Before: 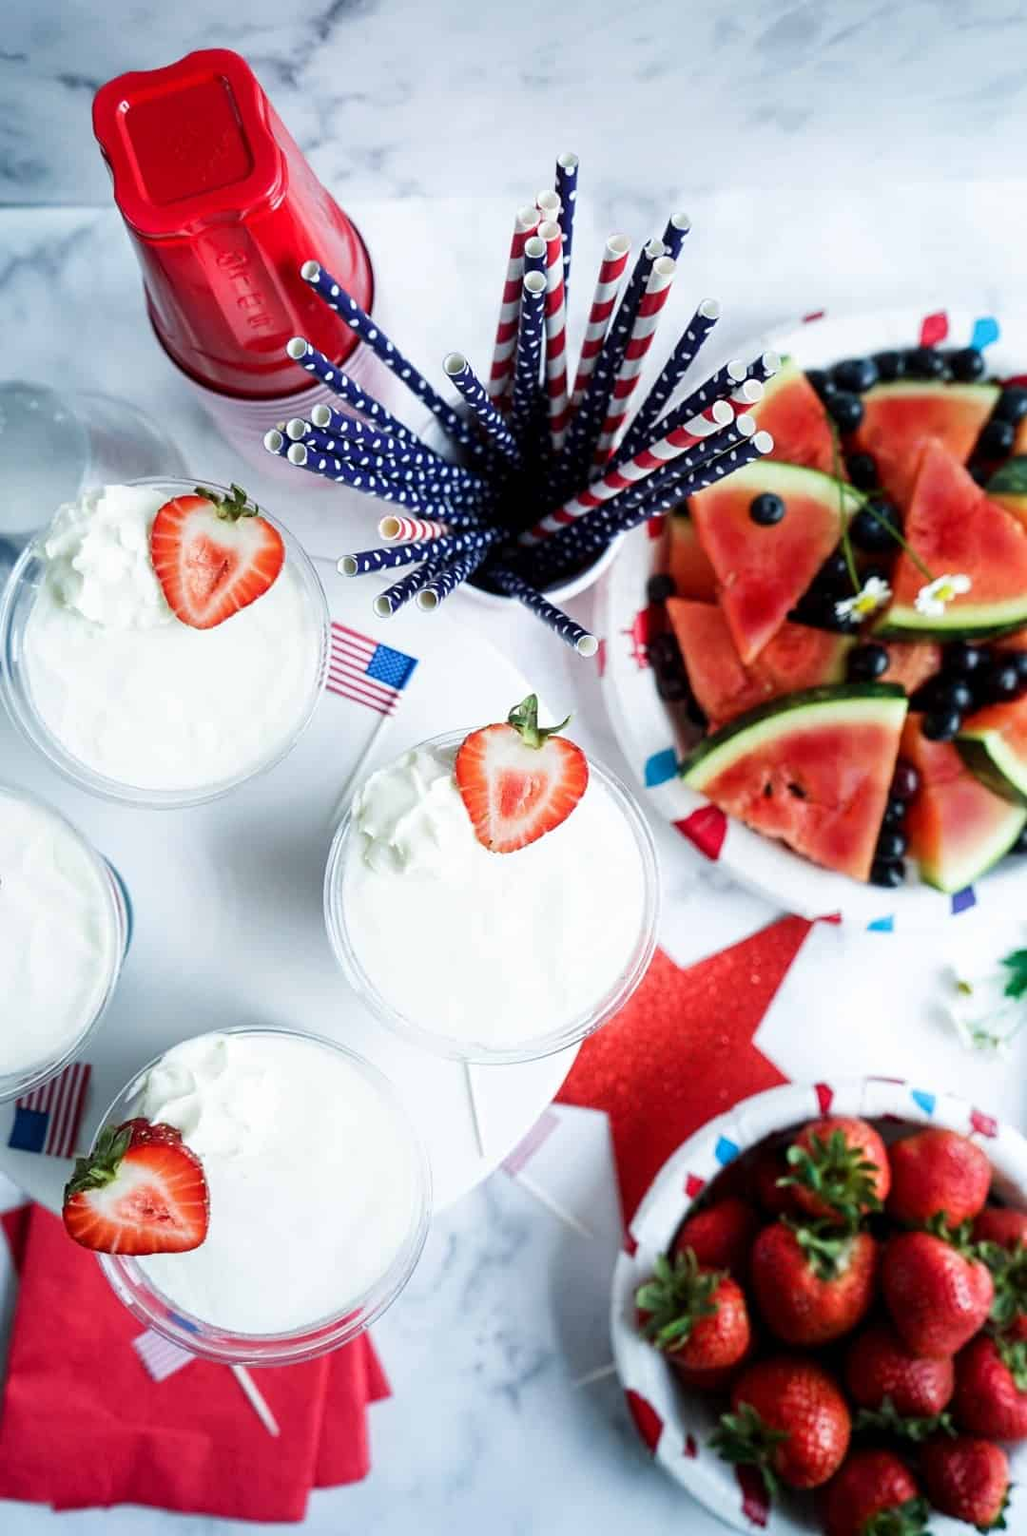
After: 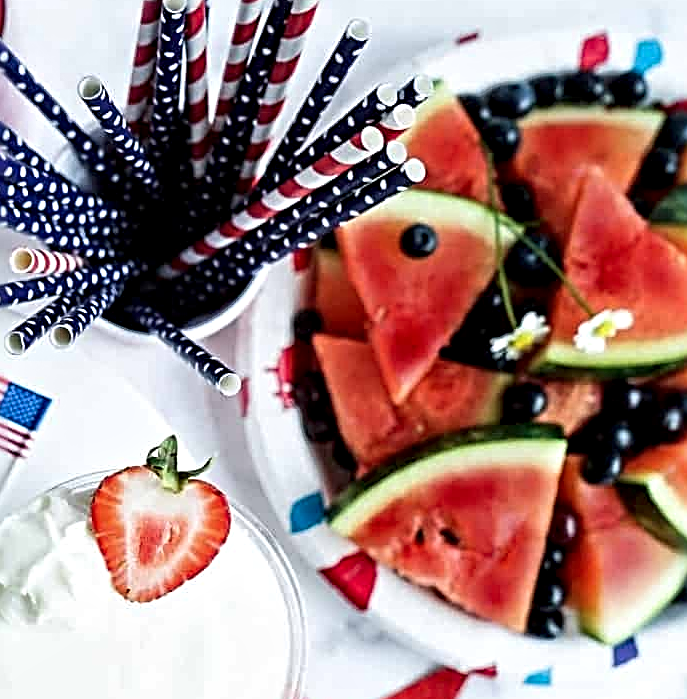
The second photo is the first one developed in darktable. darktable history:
sharpen: radius 3.025, amount 0.757
contrast equalizer: y [[0.531, 0.548, 0.559, 0.557, 0.544, 0.527], [0.5 ×6], [0.5 ×6], [0 ×6], [0 ×6]]
crop: left 36.005%, top 18.293%, right 0.31%, bottom 38.444%
